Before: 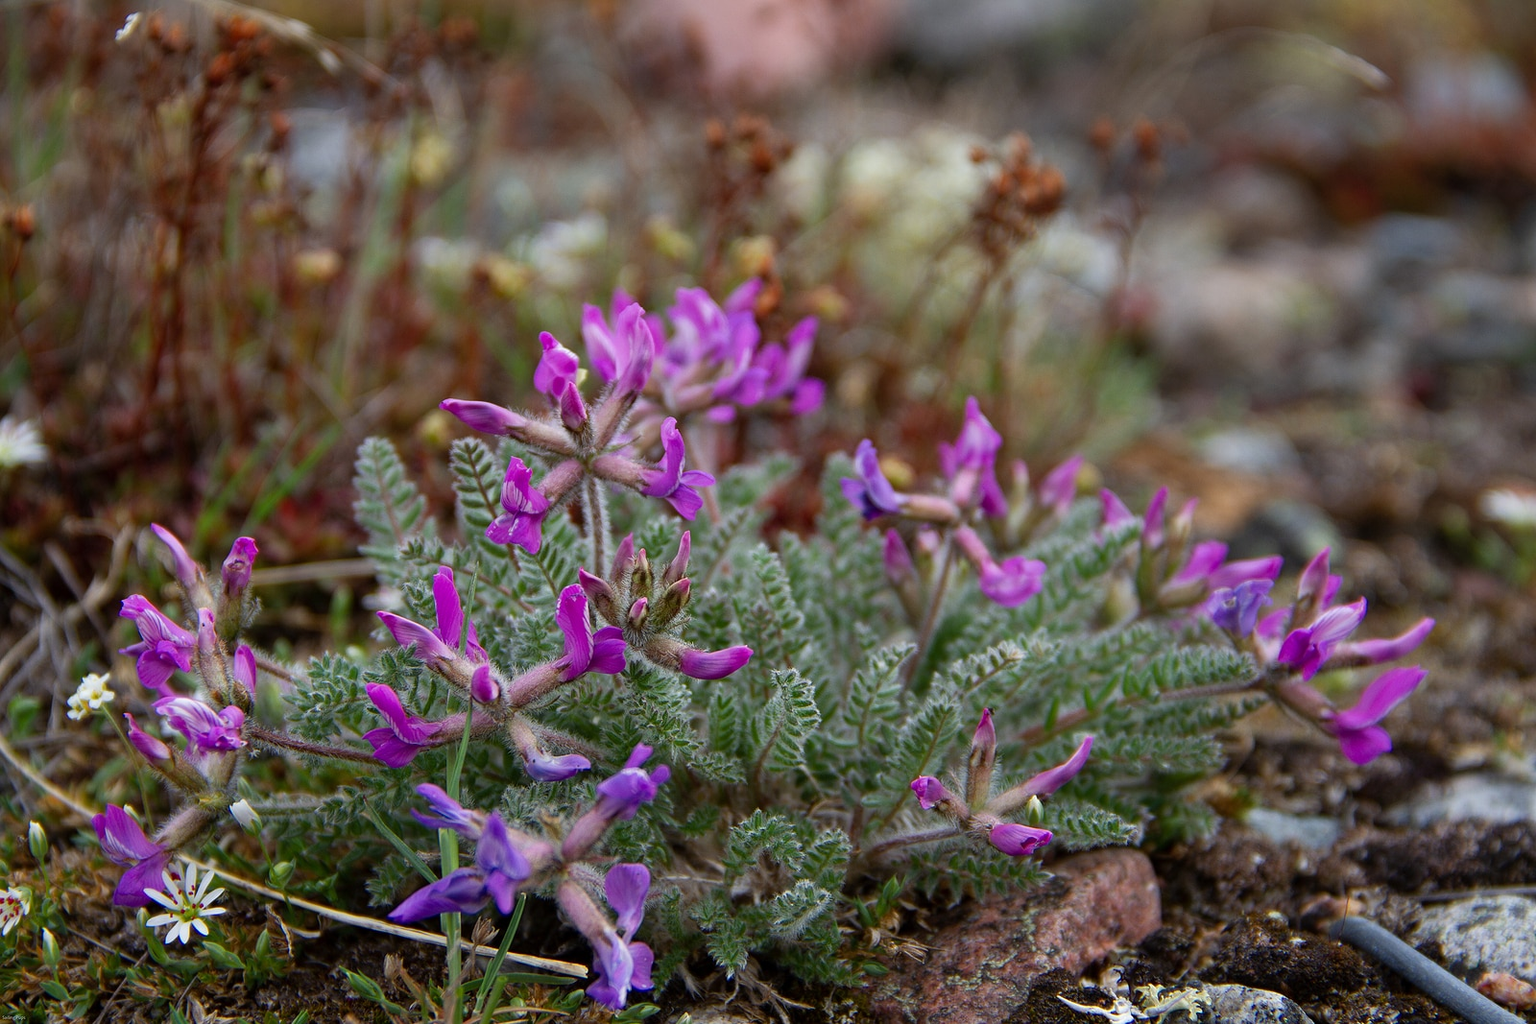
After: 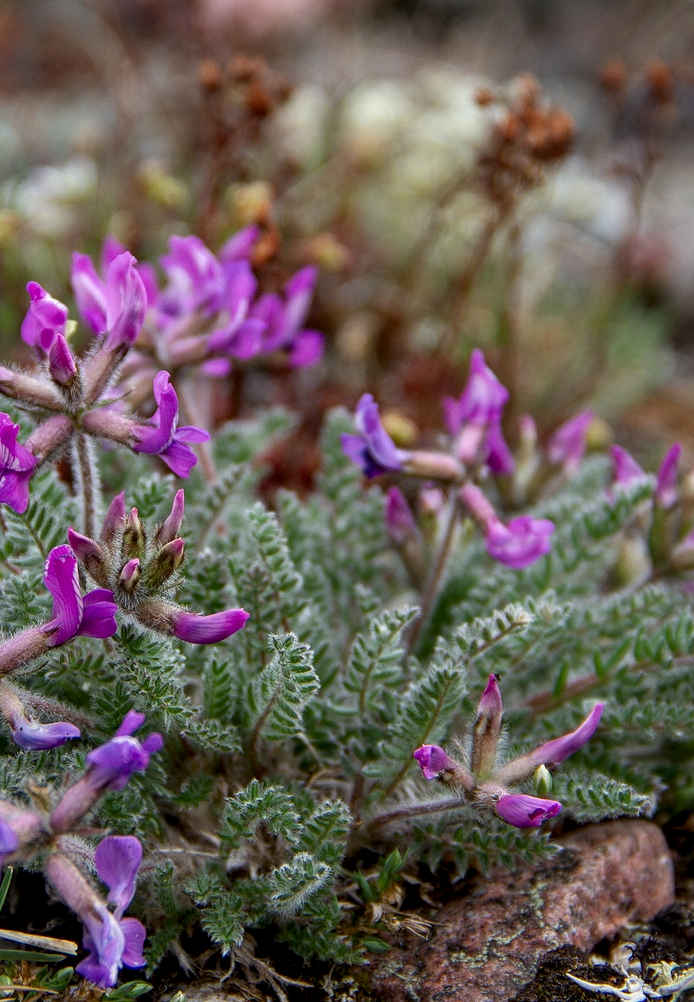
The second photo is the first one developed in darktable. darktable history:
local contrast: detail 130%
crop: left 33.452%, top 6.025%, right 23.155%
